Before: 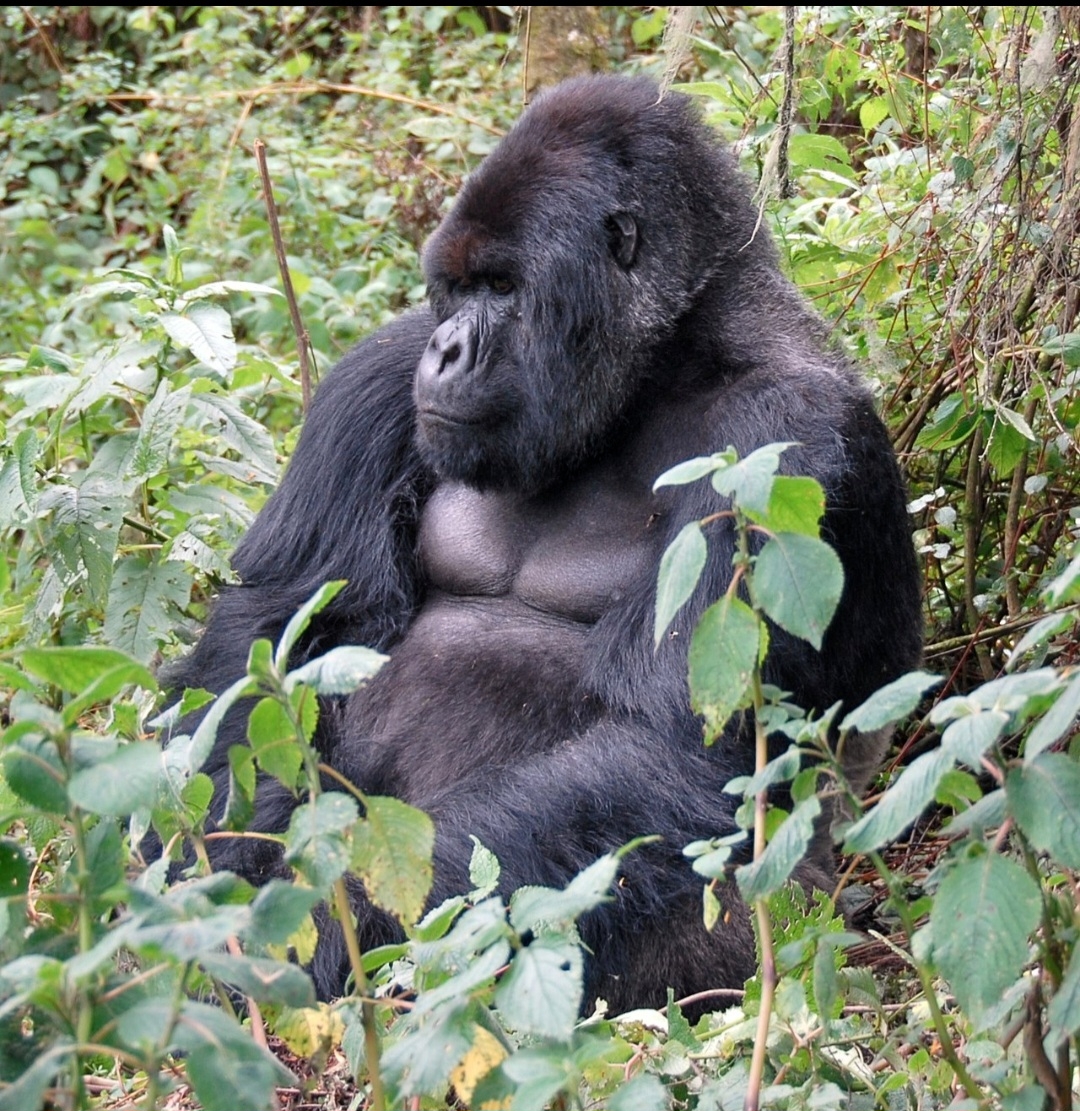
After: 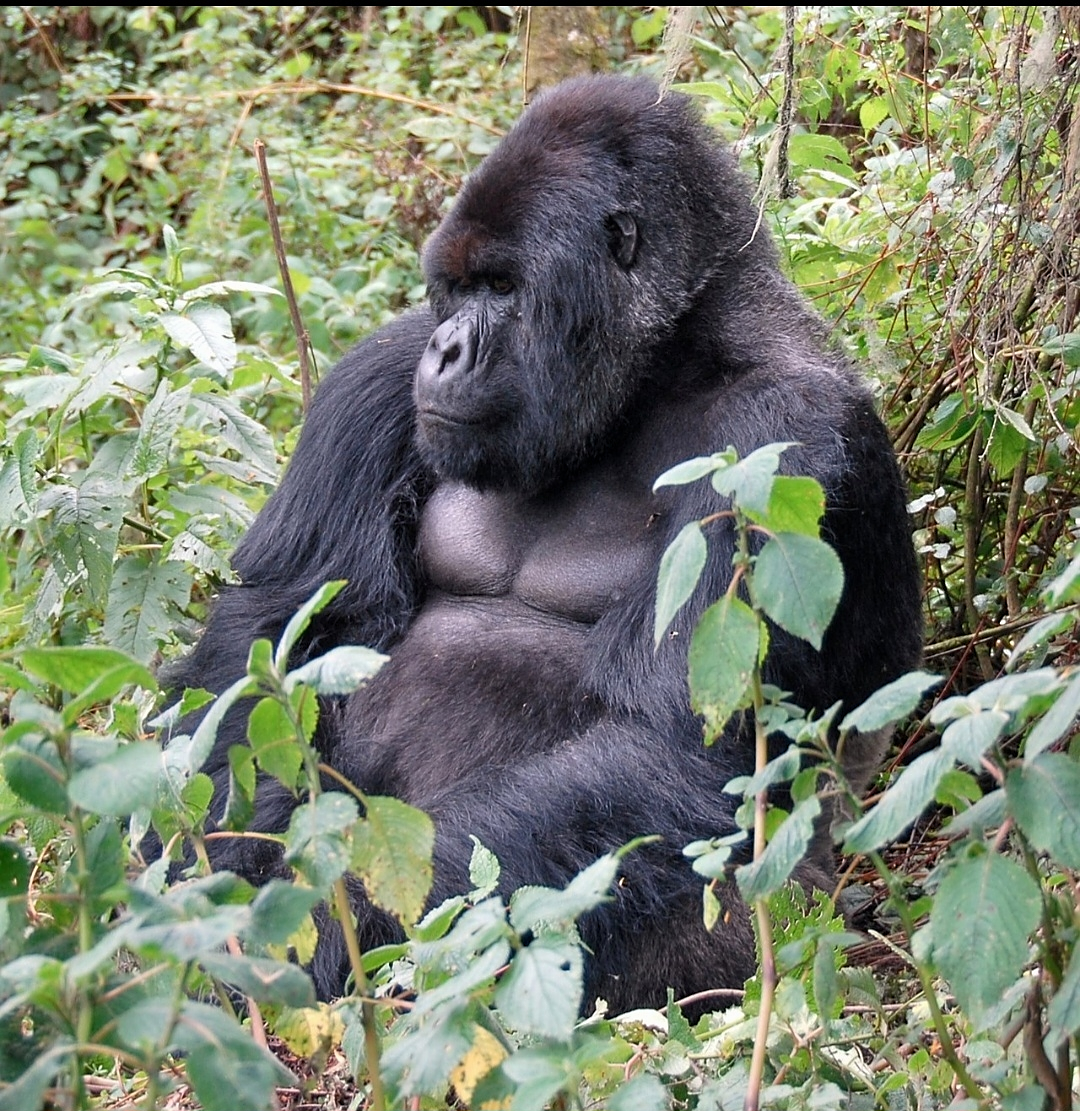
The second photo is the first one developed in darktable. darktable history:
exposure: exposure -0.025 EV, compensate highlight preservation false
sharpen: radius 0.97, amount 0.608
shadows and highlights: radius 337.15, shadows 28.68, soften with gaussian
